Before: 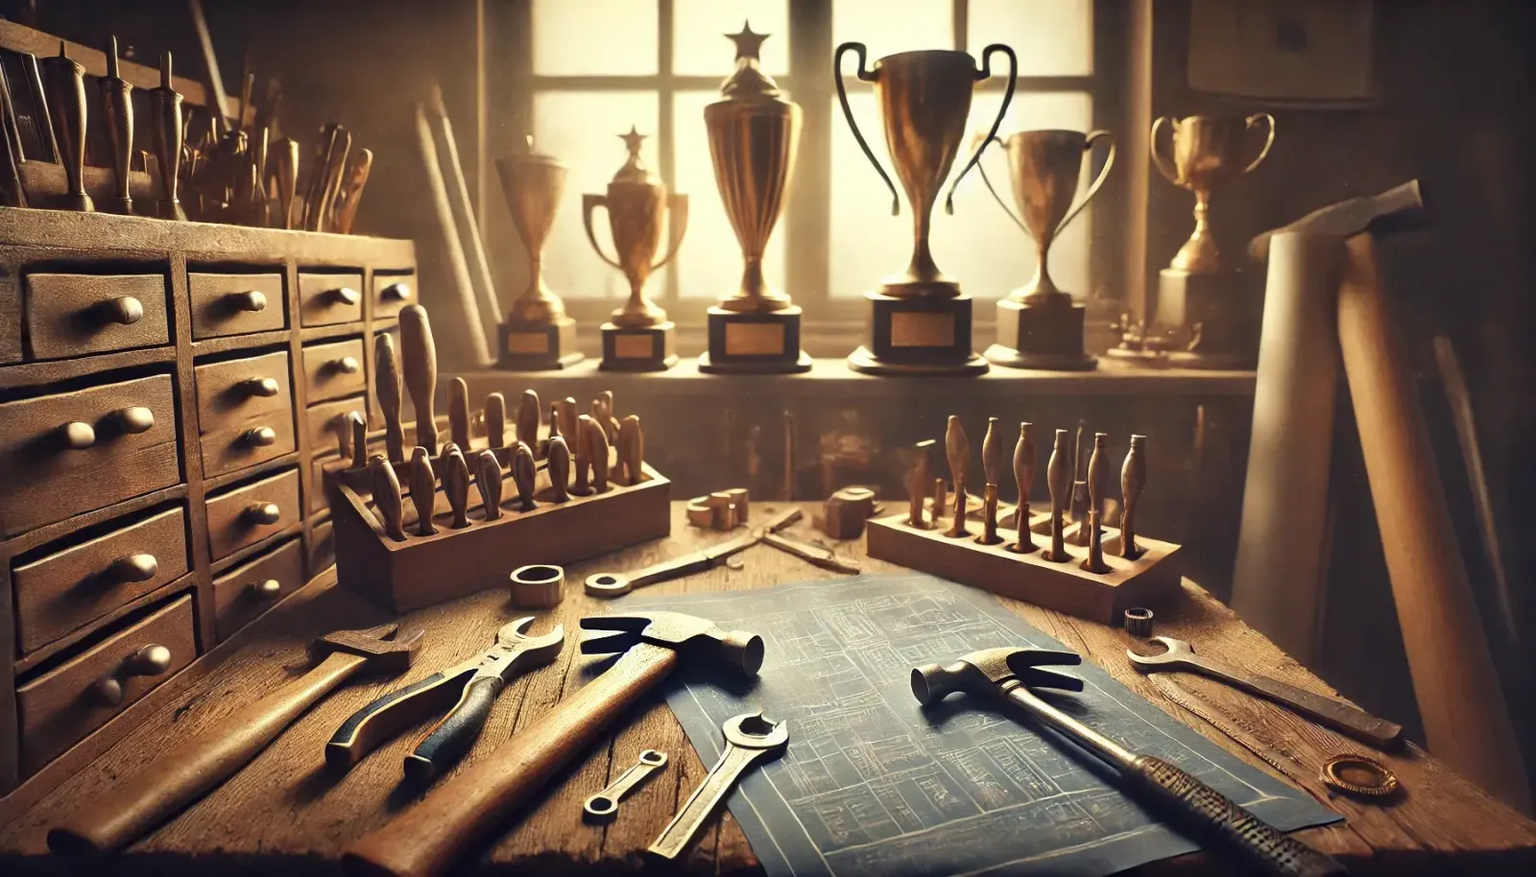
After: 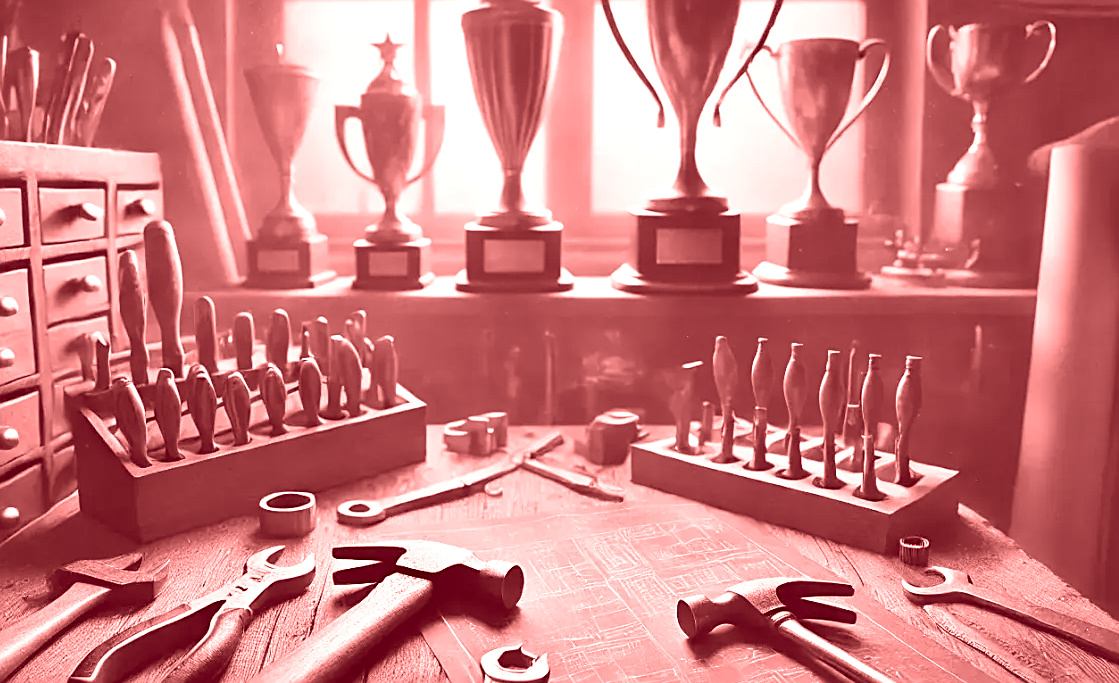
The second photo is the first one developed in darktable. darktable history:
colorize: saturation 60%, source mix 100%
shadows and highlights: shadows 37.27, highlights -28.18, soften with gaussian
sharpen: on, module defaults
crop and rotate: left 17.046%, top 10.659%, right 12.989%, bottom 14.553%
